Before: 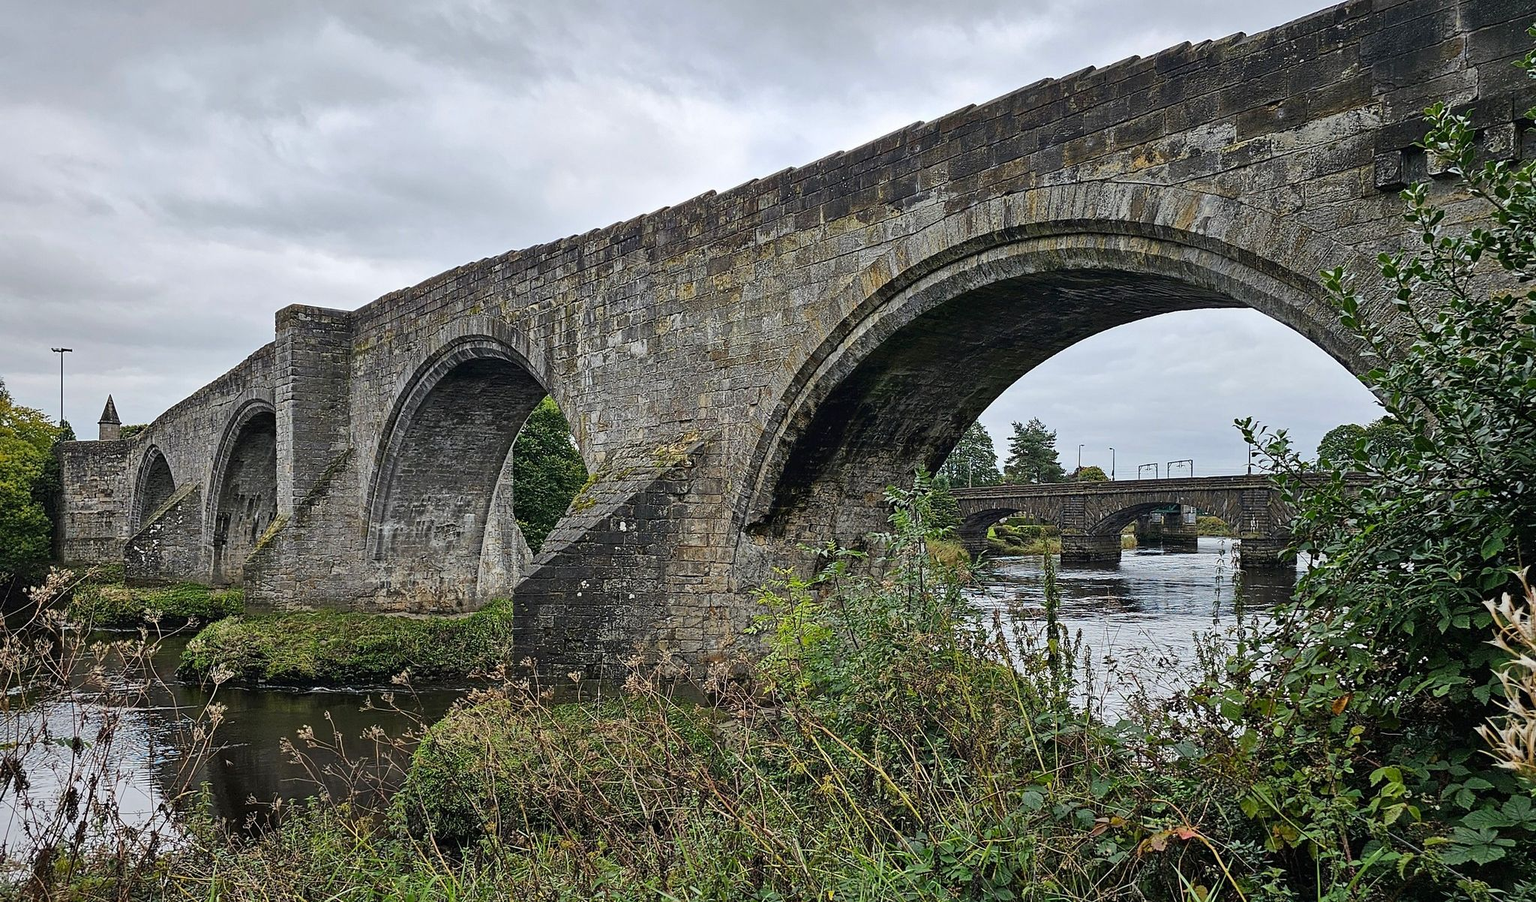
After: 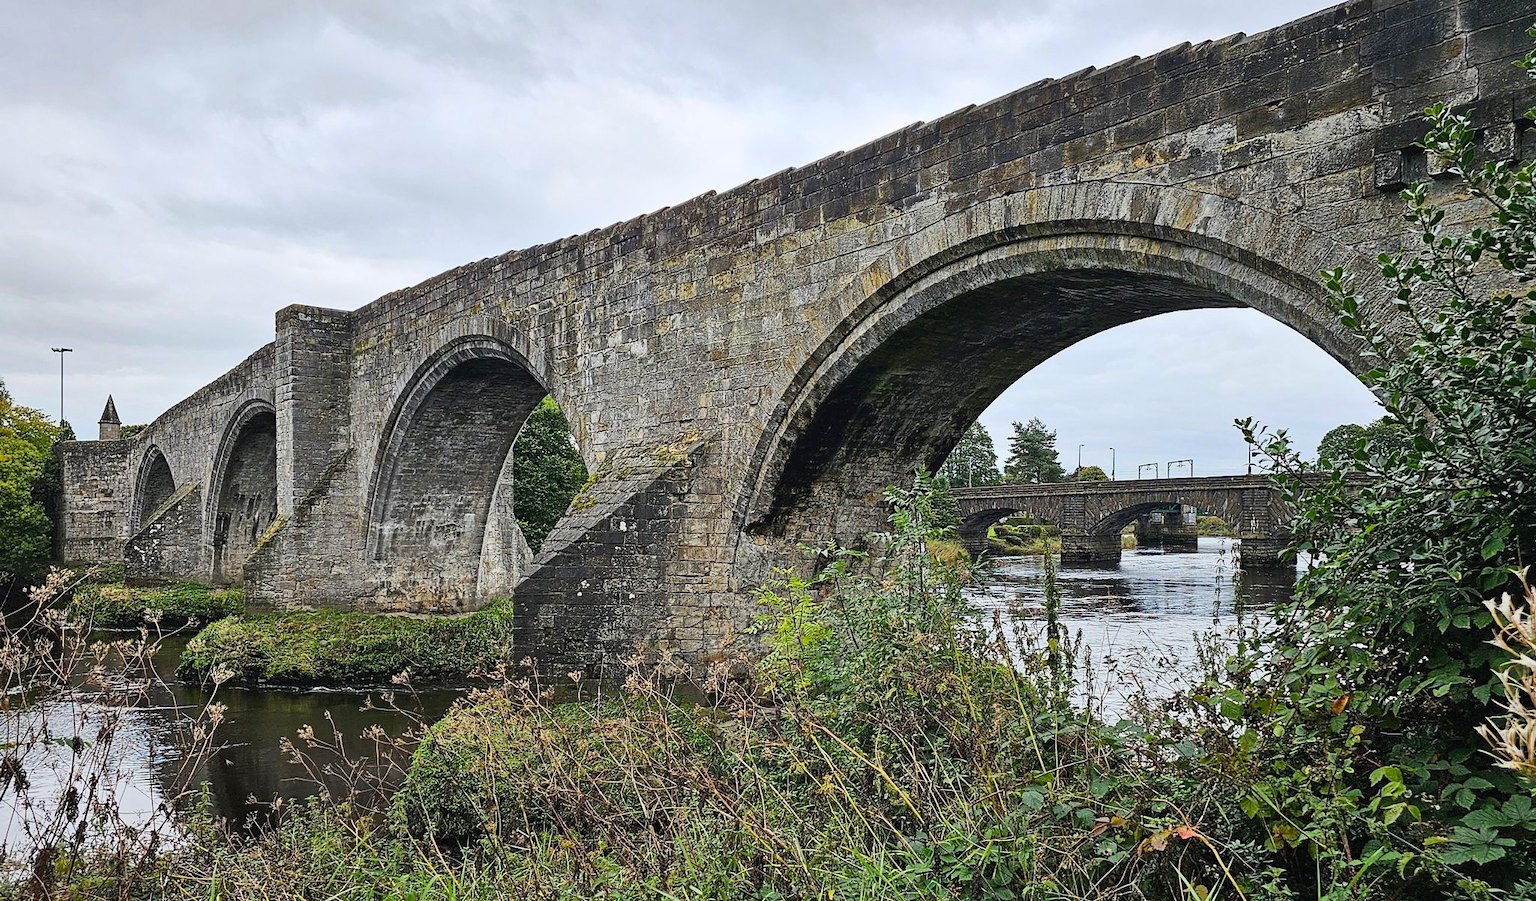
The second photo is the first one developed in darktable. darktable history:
exposure: exposure -0.154 EV, compensate highlight preservation false
contrast brightness saturation: contrast 0.202, brightness 0.166, saturation 0.224
